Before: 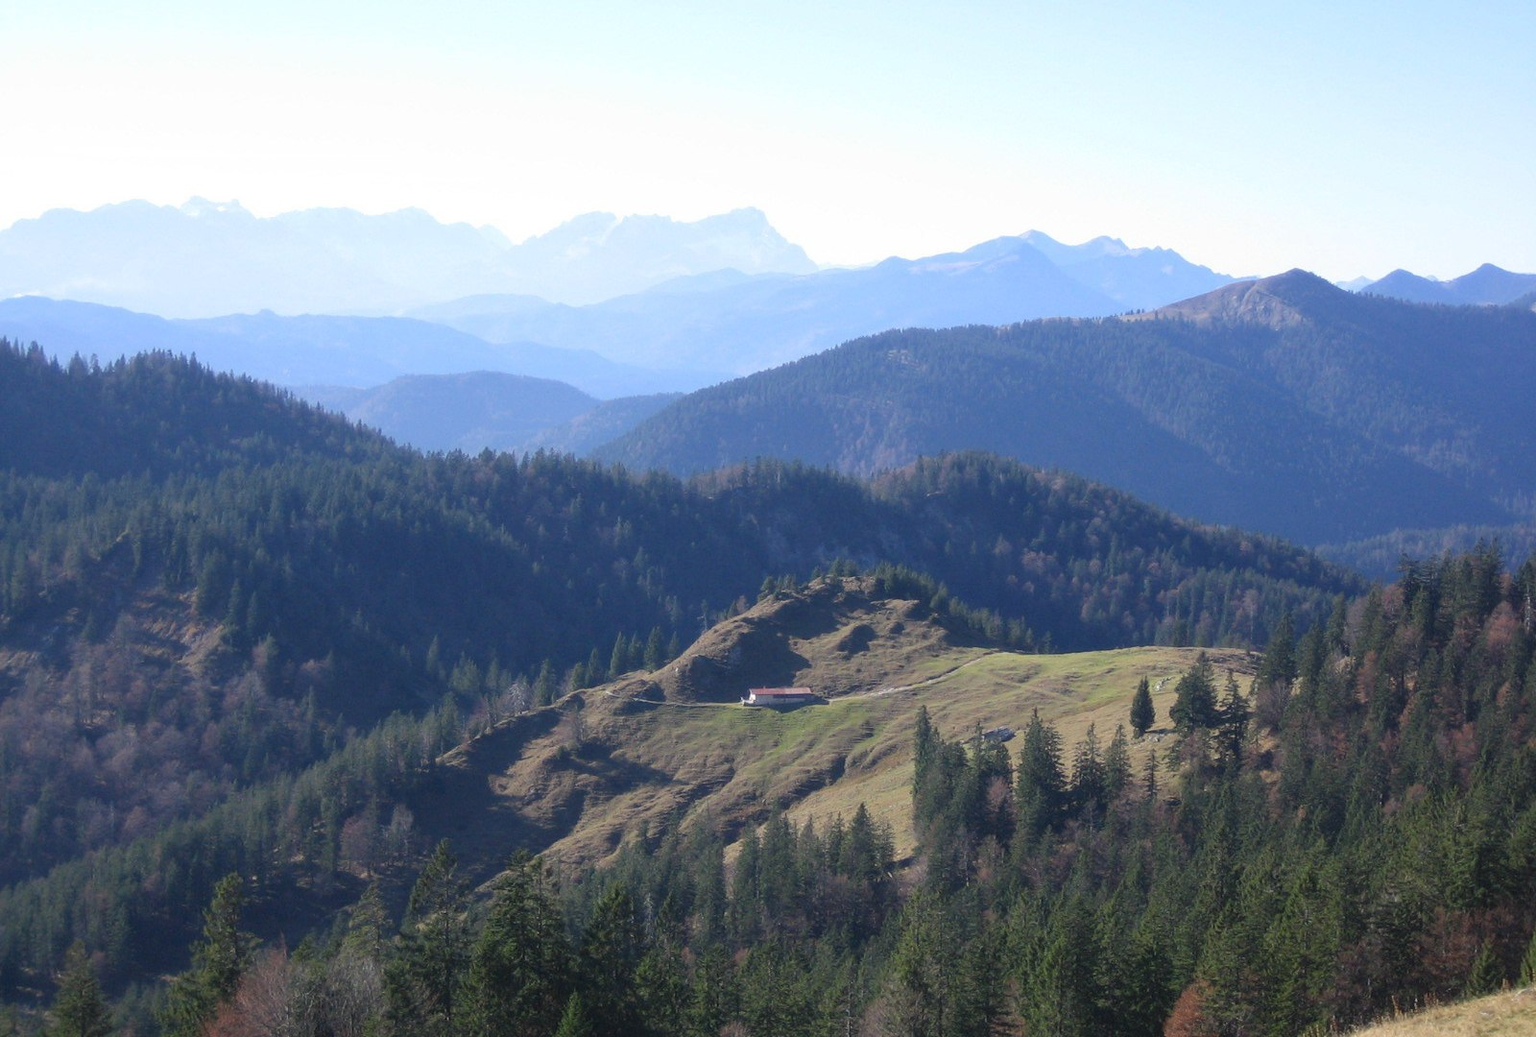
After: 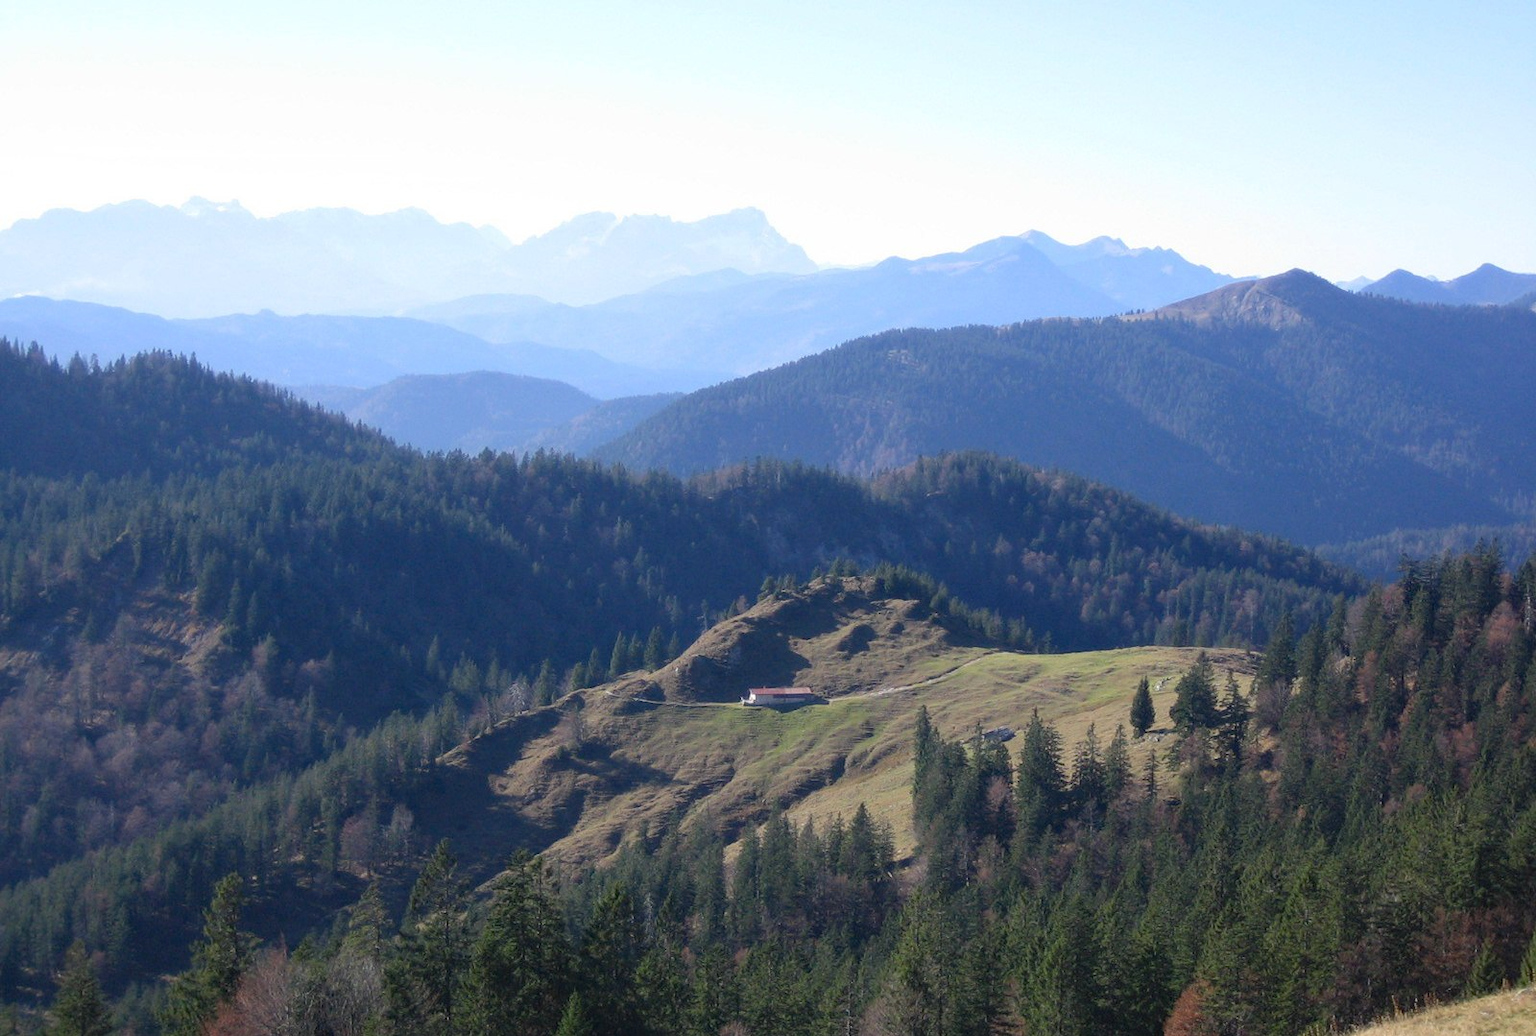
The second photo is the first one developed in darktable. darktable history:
haze removal: strength 0.283, distance 0.257, compatibility mode true, adaptive false
